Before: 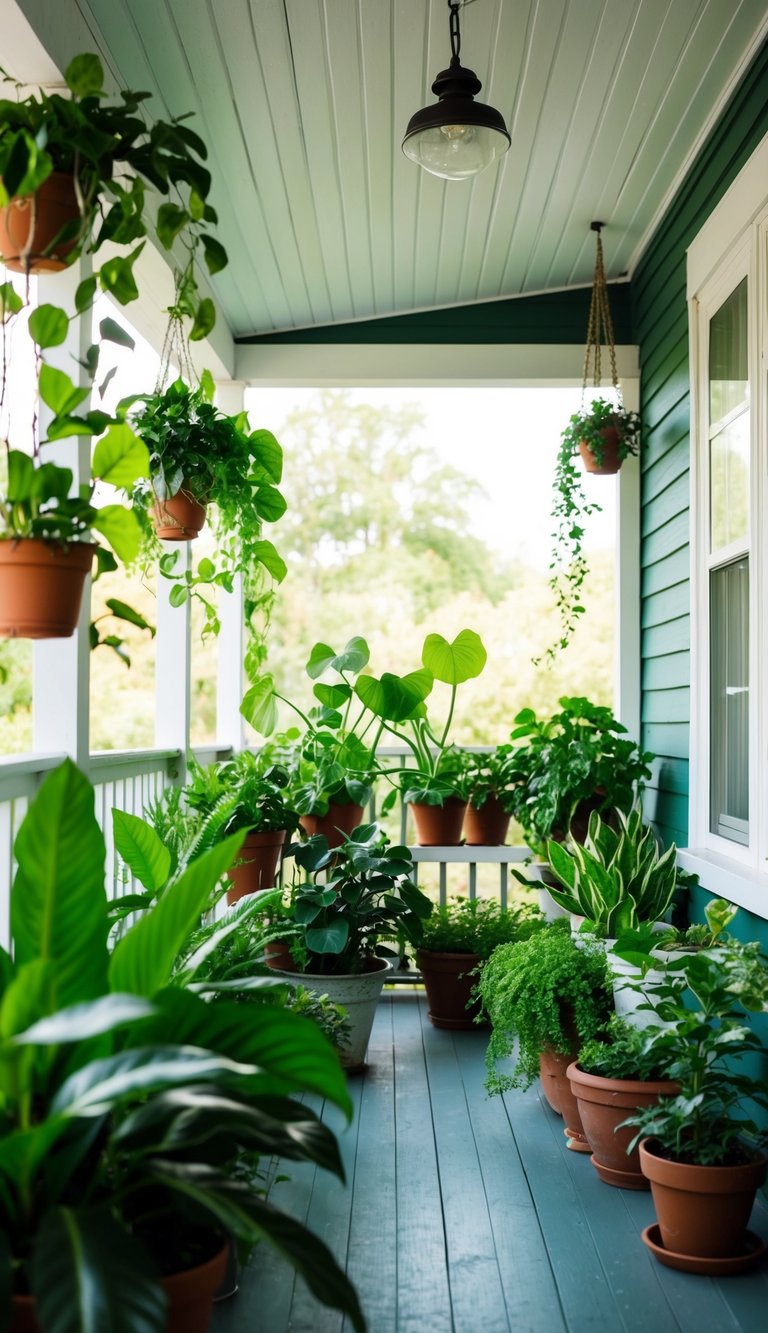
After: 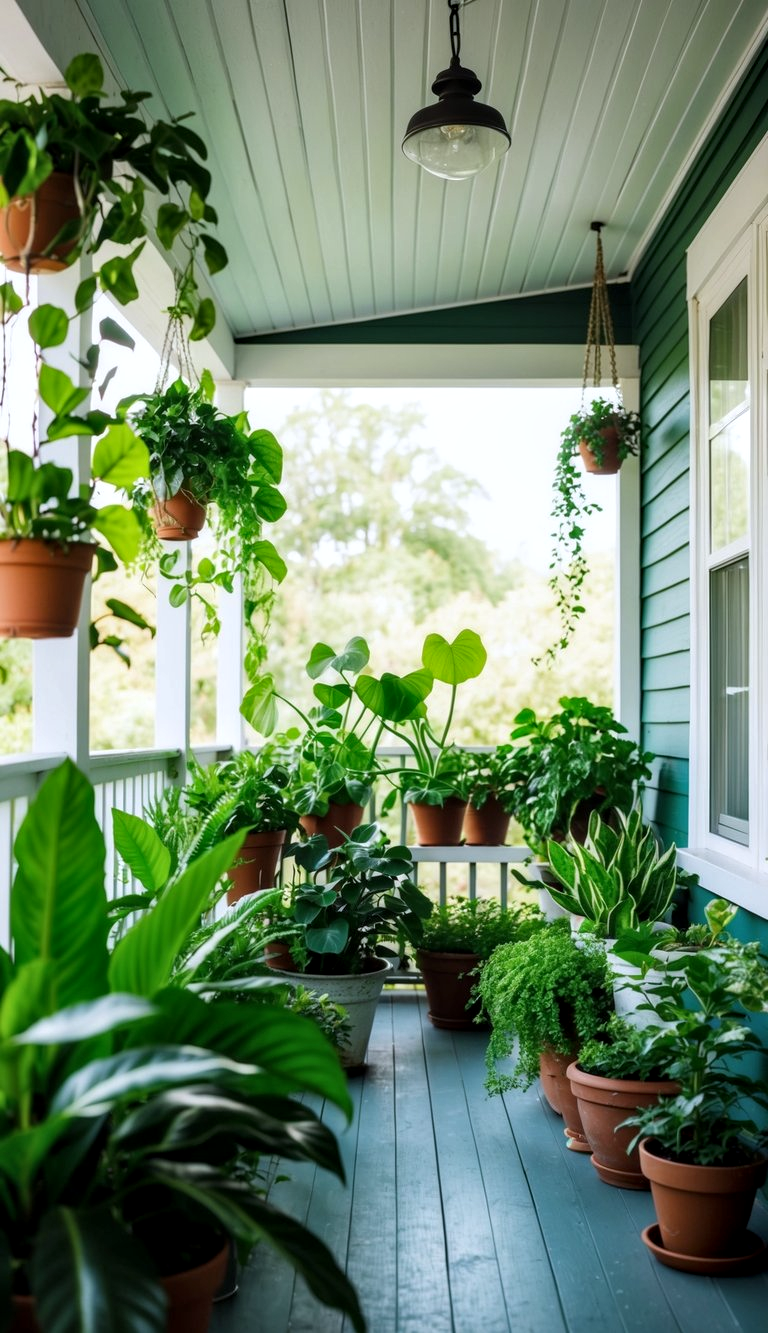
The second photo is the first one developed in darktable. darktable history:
white balance: red 0.983, blue 1.036
local contrast: on, module defaults
